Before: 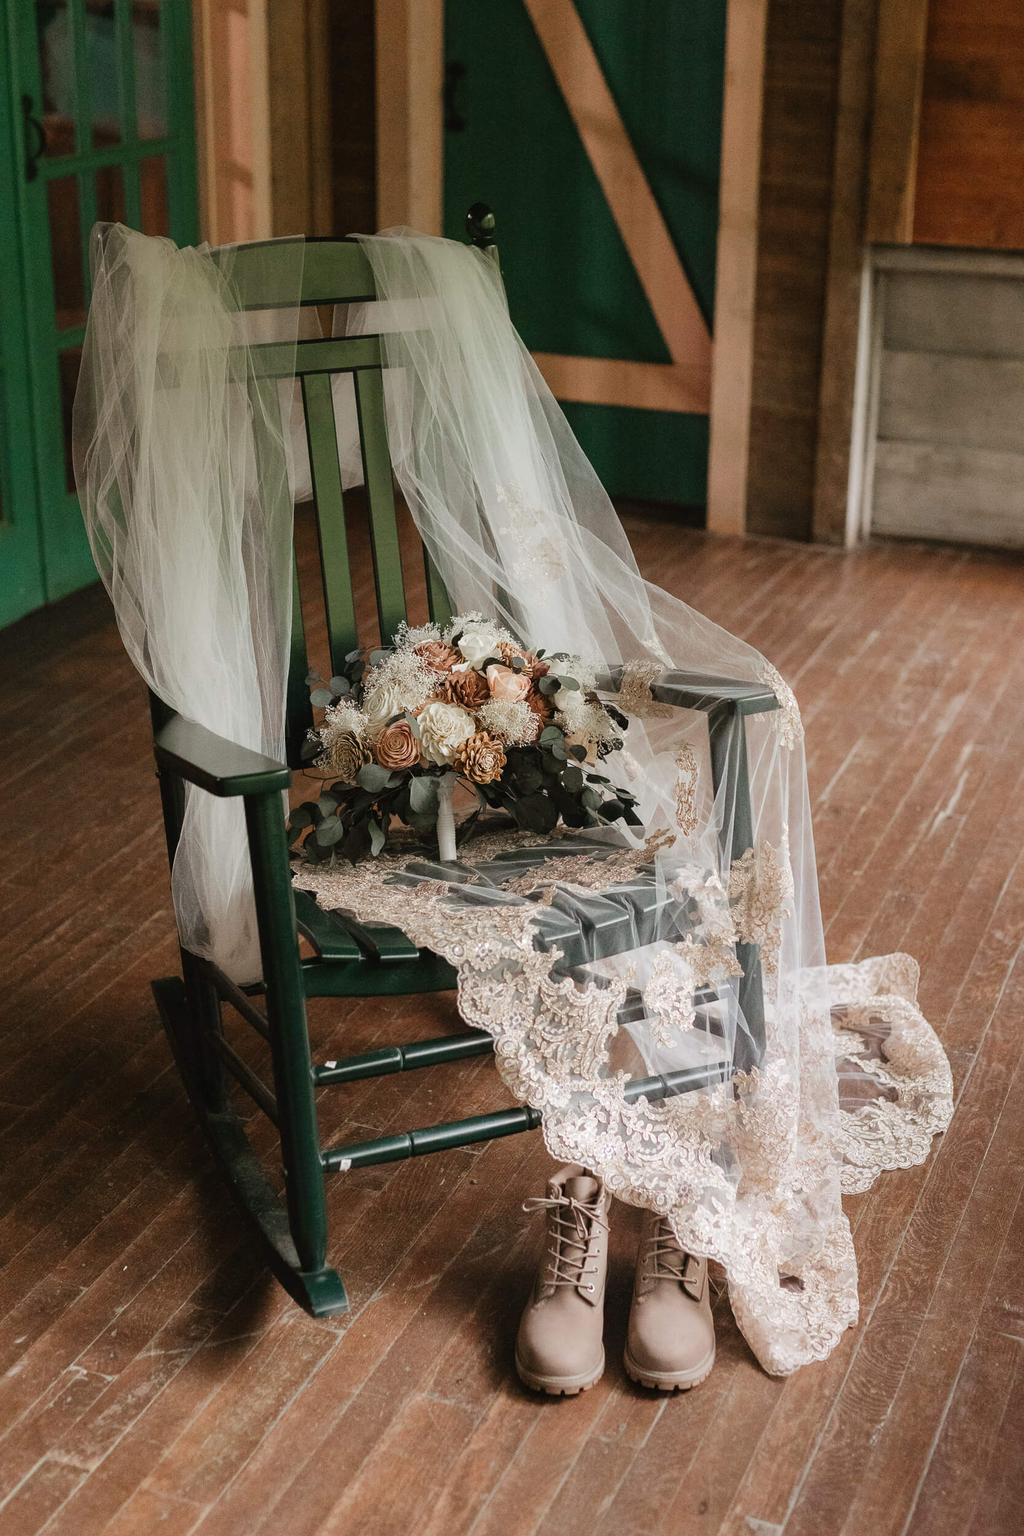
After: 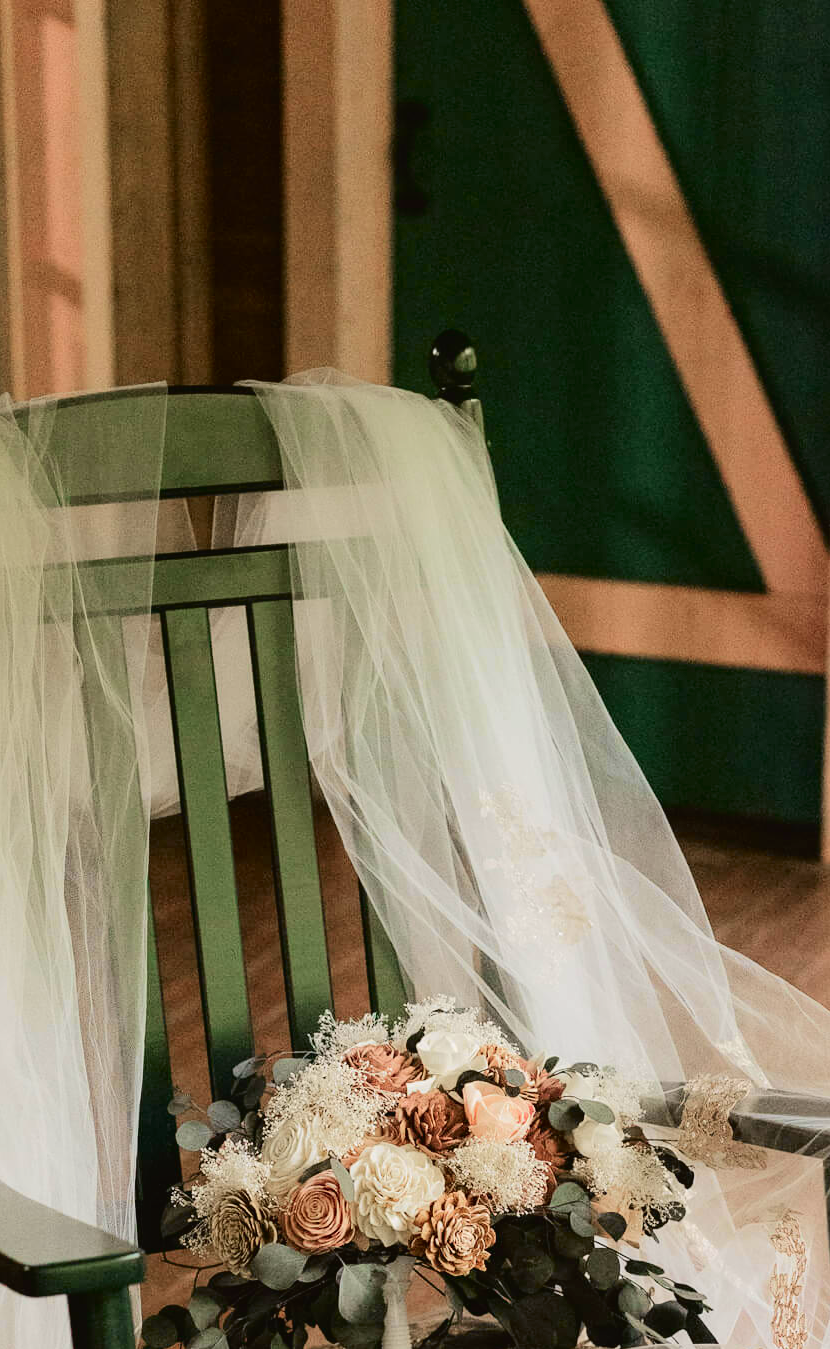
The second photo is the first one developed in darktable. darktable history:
exposure: exposure 0.203 EV, compensate highlight preservation false
tone curve: curves: ch0 [(0, 0.019) (0.066, 0.043) (0.189, 0.182) (0.359, 0.417) (0.485, 0.576) (0.656, 0.734) (0.851, 0.861) (0.997, 0.959)]; ch1 [(0, 0) (0.179, 0.123) (0.381, 0.36) (0.425, 0.41) (0.474, 0.472) (0.499, 0.501) (0.514, 0.517) (0.571, 0.584) (0.649, 0.677) (0.812, 0.856) (1, 1)]; ch2 [(0, 0) (0.246, 0.214) (0.421, 0.427) (0.459, 0.484) (0.5, 0.504) (0.518, 0.523) (0.529, 0.544) (0.56, 0.581) (0.617, 0.631) (0.744, 0.734) (0.867, 0.821) (0.993, 0.889)], color space Lab, independent channels, preserve colors none
crop: left 19.762%, right 30.413%, bottom 46.009%
